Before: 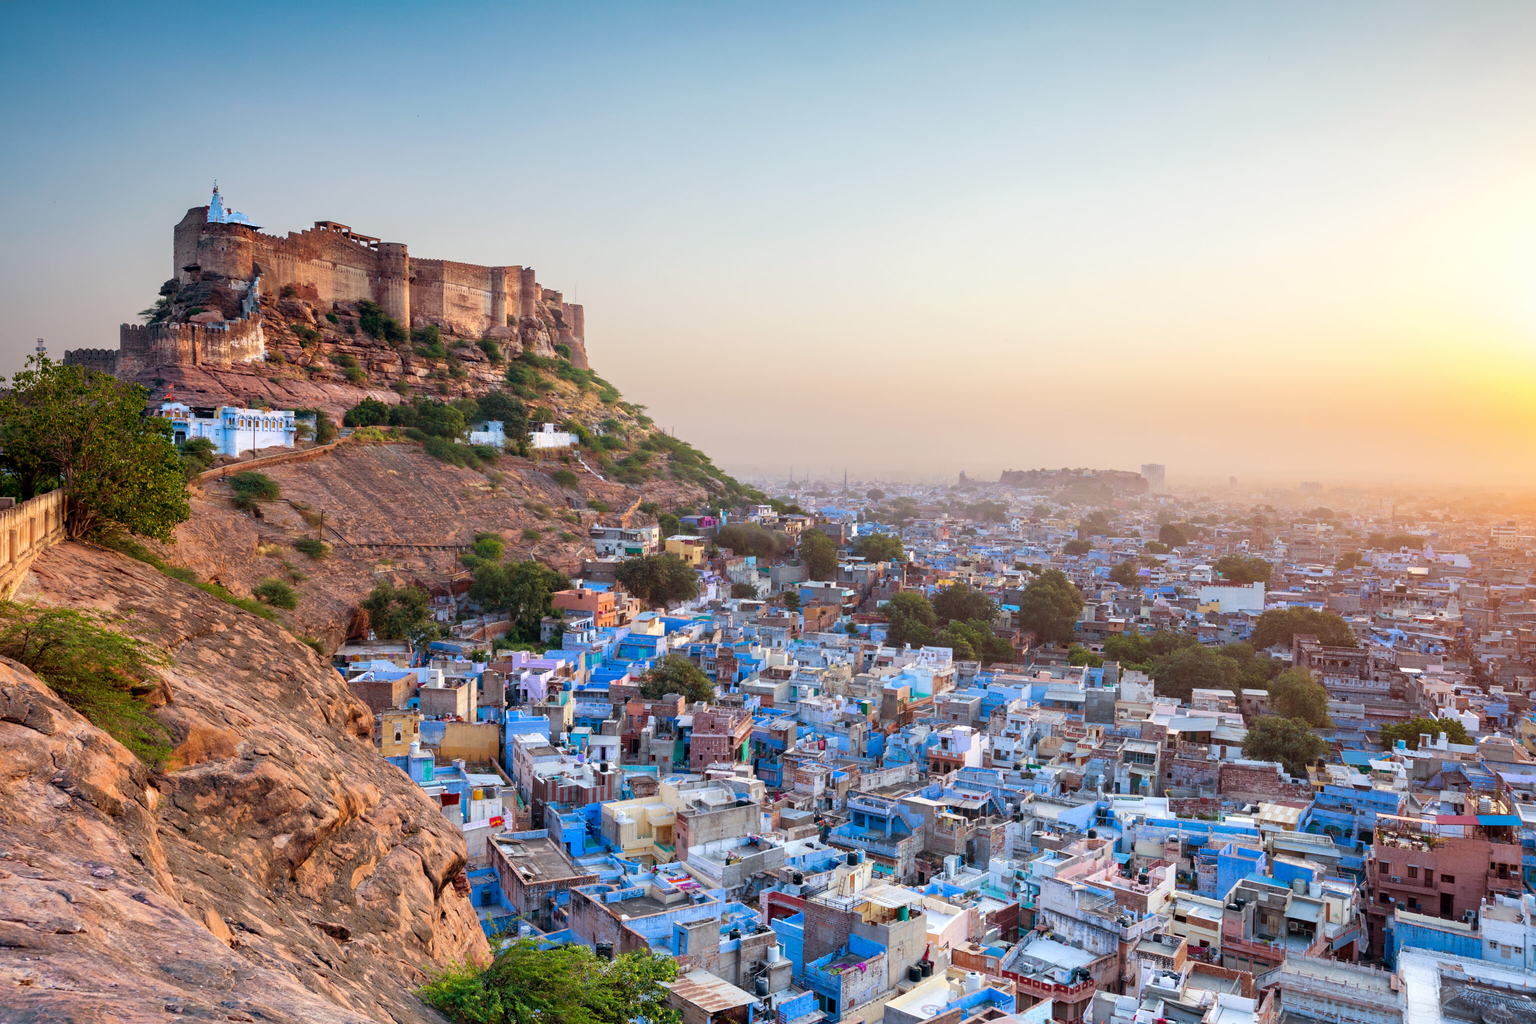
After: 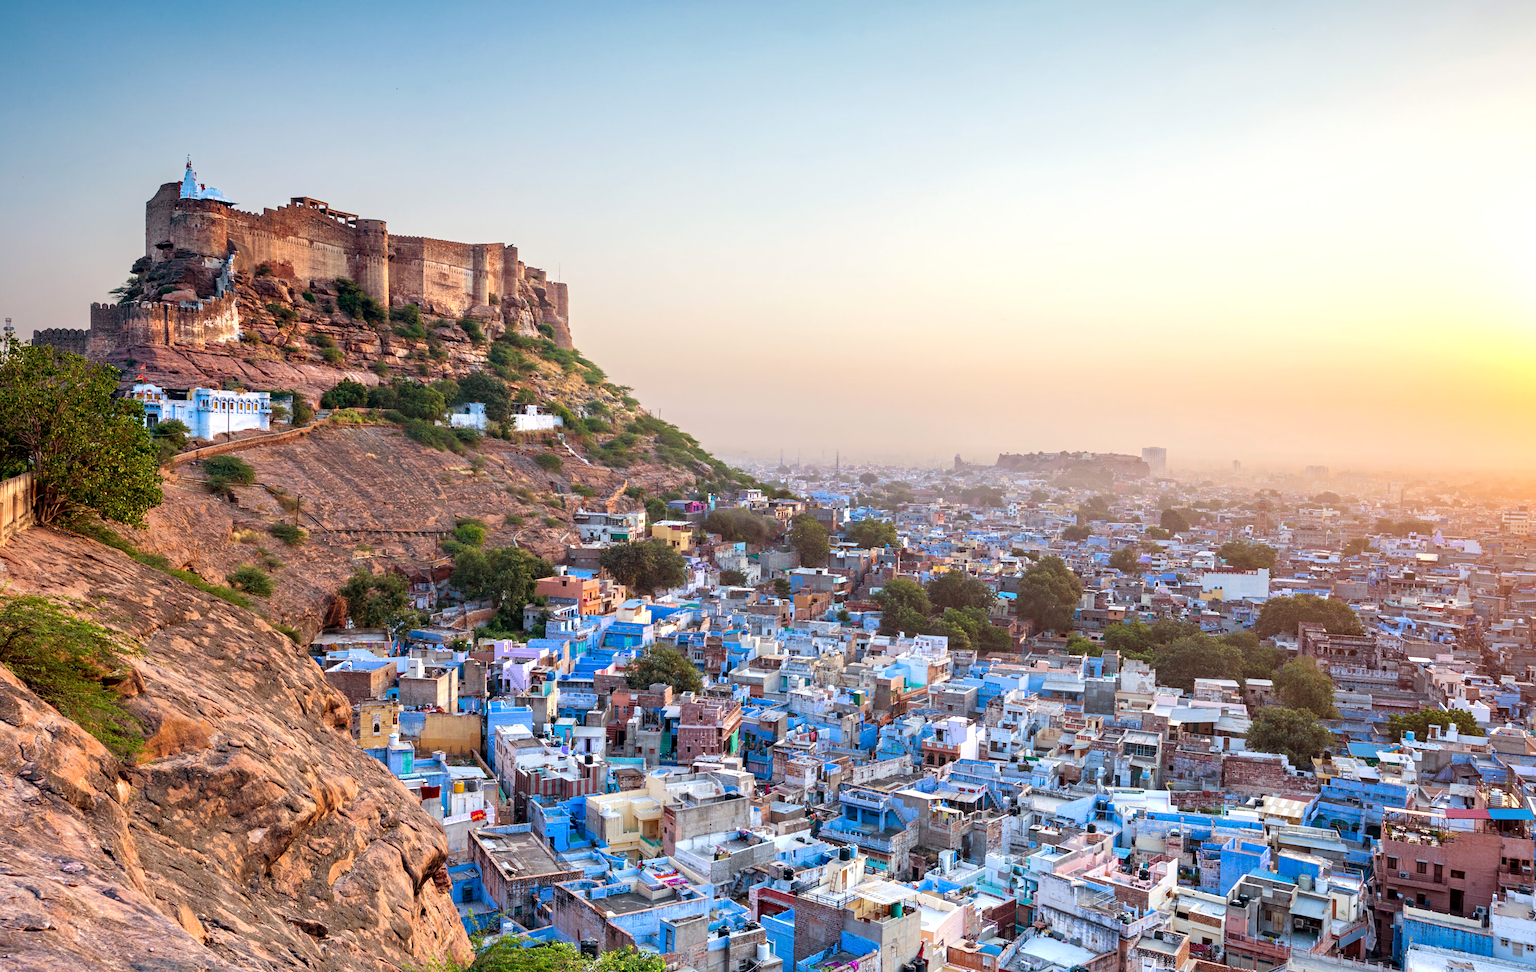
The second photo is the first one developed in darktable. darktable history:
crop: left 2.125%, top 2.967%, right 0.77%, bottom 4.838%
contrast equalizer: octaves 7, y [[0.502, 0.505, 0.512, 0.529, 0.564, 0.588], [0.5 ×6], [0.502, 0.505, 0.512, 0.529, 0.564, 0.588], [0, 0.001, 0.001, 0.004, 0.008, 0.011], [0, 0.001, 0.001, 0.004, 0.008, 0.011]]
exposure: exposure 0.202 EV, compensate highlight preservation false
